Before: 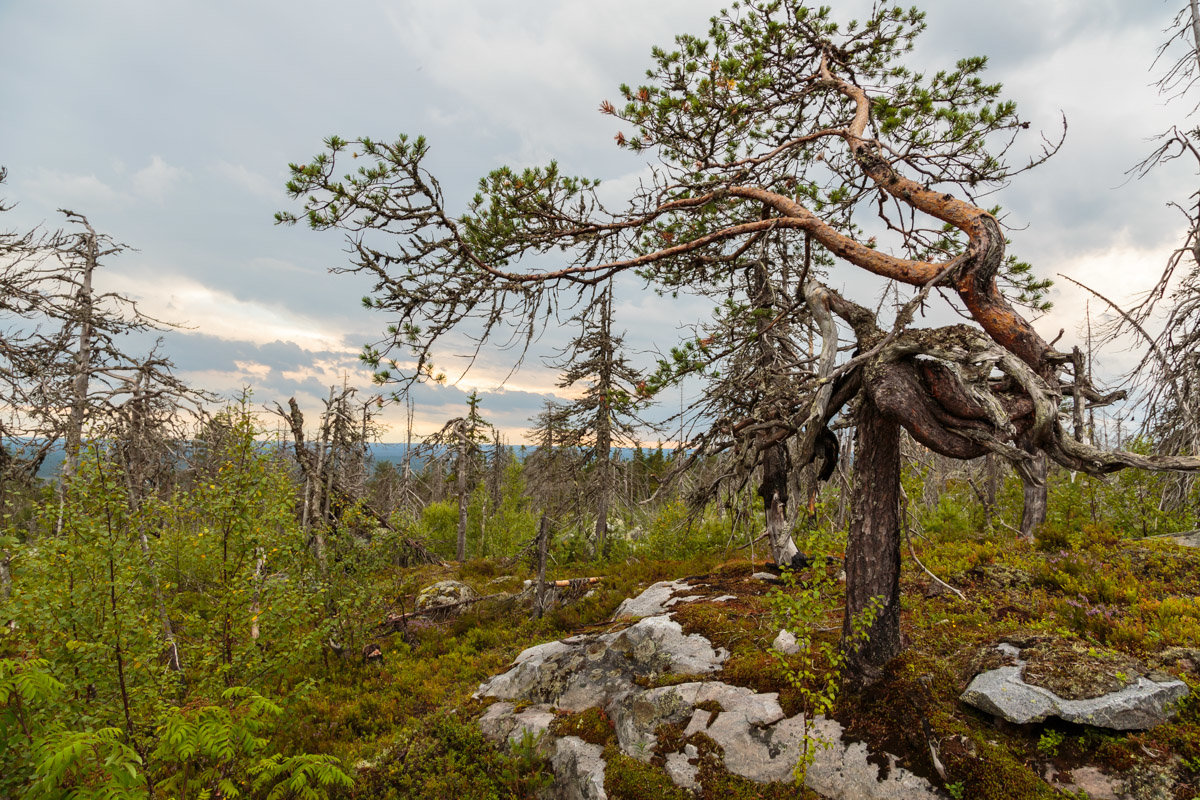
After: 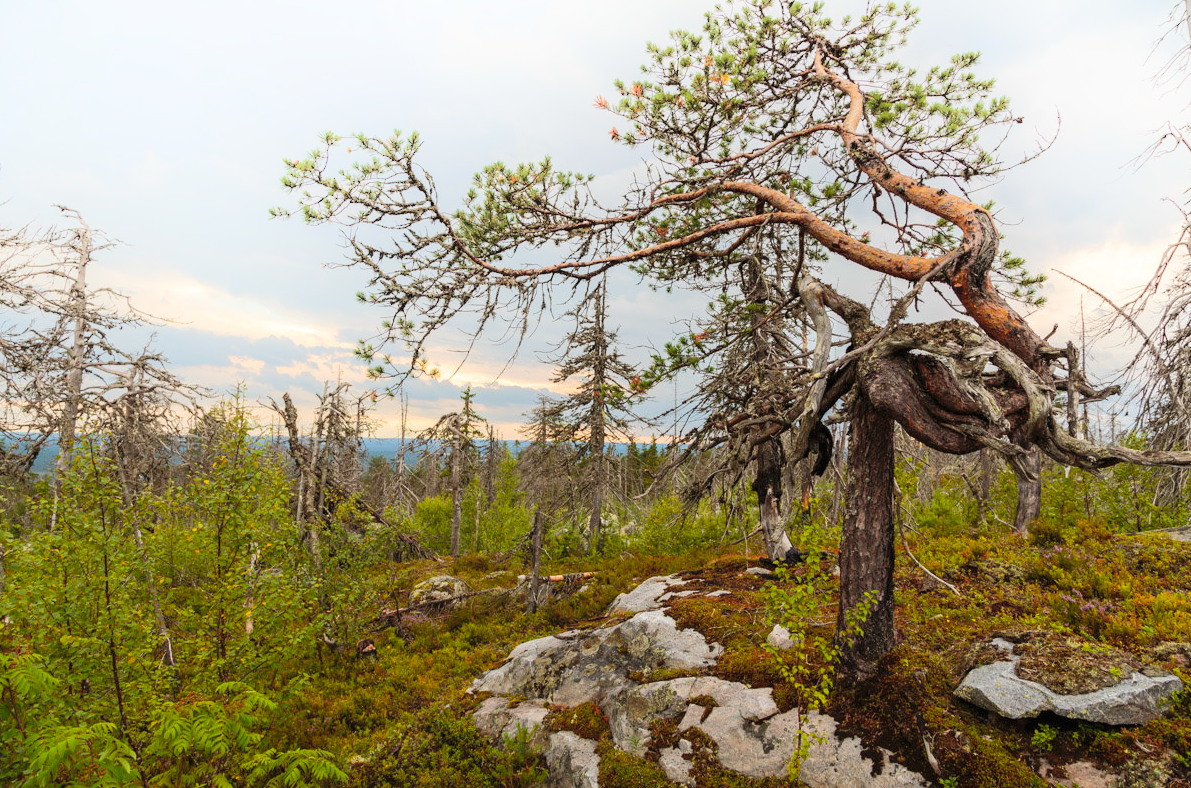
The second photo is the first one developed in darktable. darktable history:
tone curve: curves: ch0 [(0, 0) (0.003, 0.014) (0.011, 0.014) (0.025, 0.022) (0.044, 0.041) (0.069, 0.063) (0.1, 0.086) (0.136, 0.118) (0.177, 0.161) (0.224, 0.211) (0.277, 0.262) (0.335, 0.323) (0.399, 0.384) (0.468, 0.459) (0.543, 0.54) (0.623, 0.624) (0.709, 0.711) (0.801, 0.796) (0.898, 0.879) (1, 1)], preserve colors none
crop: left 0.505%, top 0.648%, right 0.181%, bottom 0.8%
shadows and highlights: shadows -20.66, highlights 98.83, soften with gaussian
contrast brightness saturation: brightness 0.093, saturation 0.191
